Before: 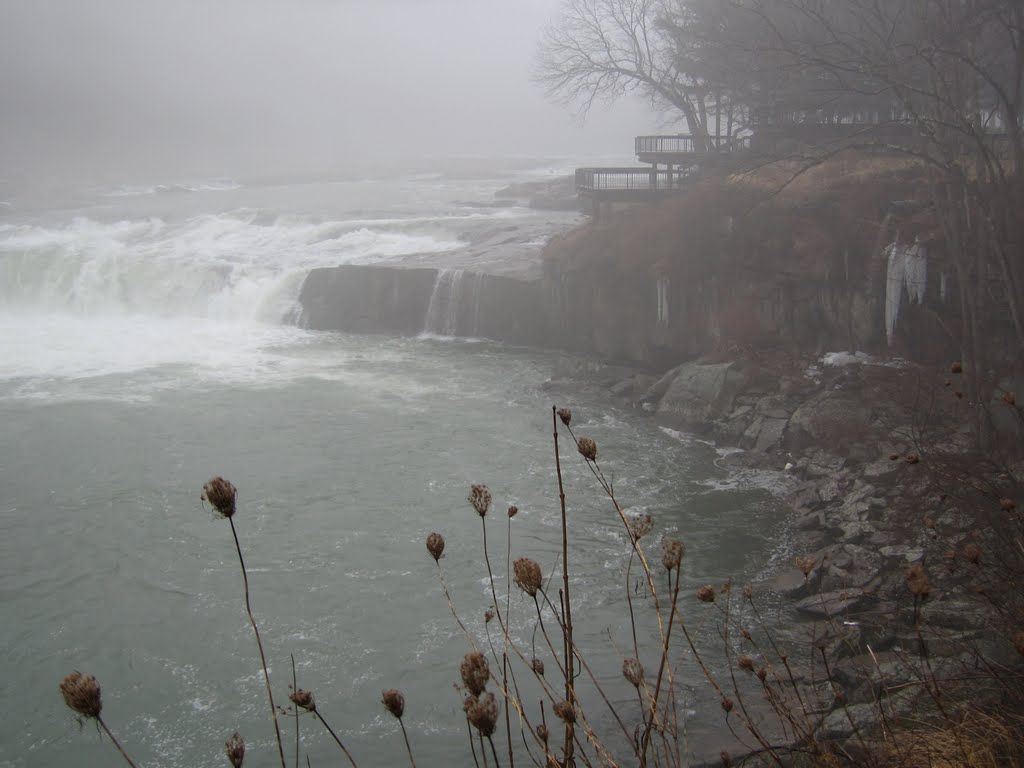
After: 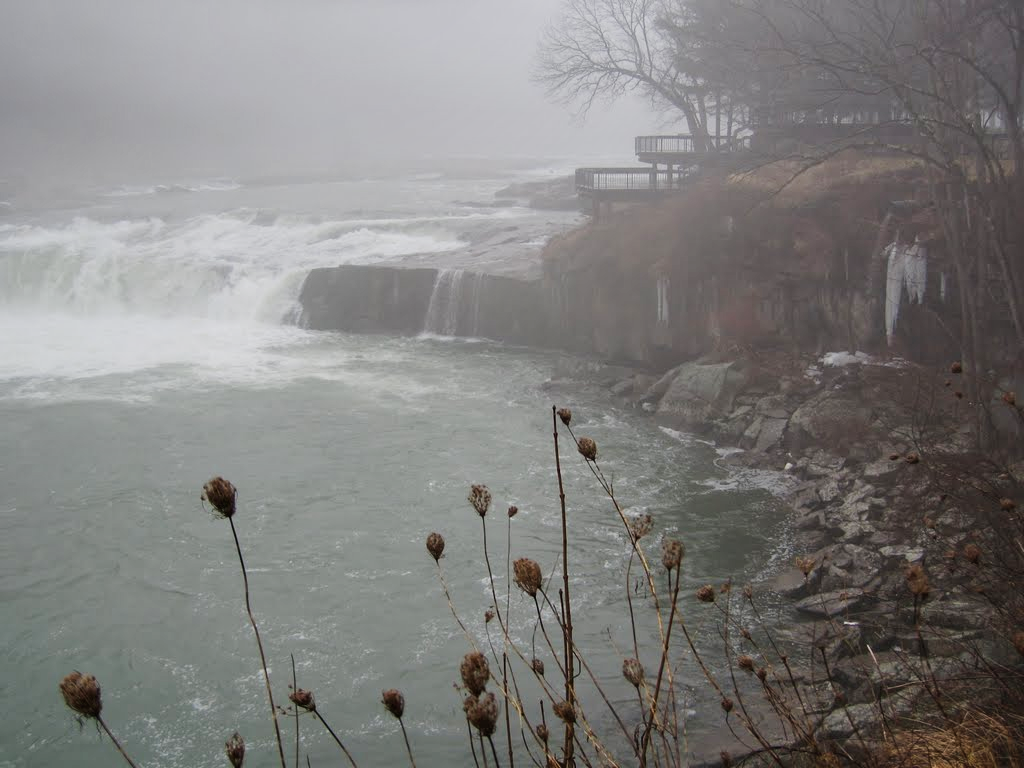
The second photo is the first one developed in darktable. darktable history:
tone curve: curves: ch0 [(0, 0) (0.071, 0.047) (0.266, 0.26) (0.491, 0.552) (0.753, 0.818) (1, 0.983)]; ch1 [(0, 0) (0.346, 0.307) (0.408, 0.369) (0.463, 0.443) (0.482, 0.493) (0.502, 0.5) (0.517, 0.518) (0.55, 0.573) (0.597, 0.641) (0.651, 0.709) (1, 1)]; ch2 [(0, 0) (0.346, 0.34) (0.434, 0.46) (0.485, 0.494) (0.5, 0.494) (0.517, 0.506) (0.535, 0.545) (0.583, 0.634) (0.625, 0.686) (1, 1)], preserve colors none
shadows and highlights: shadows 43.51, white point adjustment -1.34, soften with gaussian
